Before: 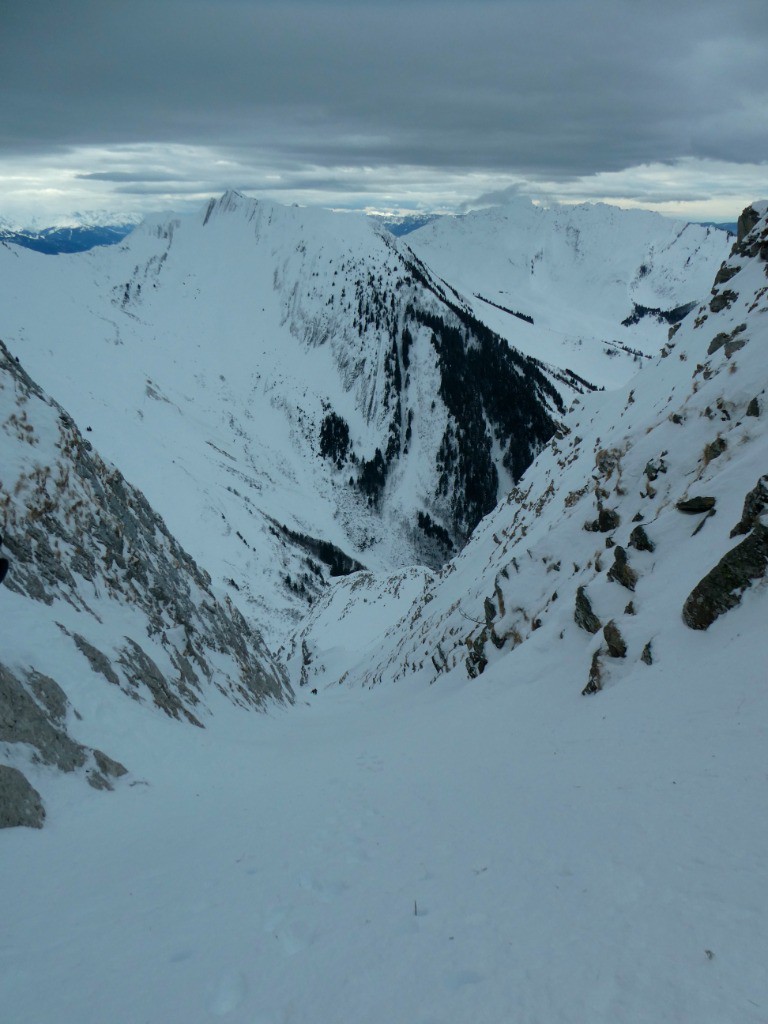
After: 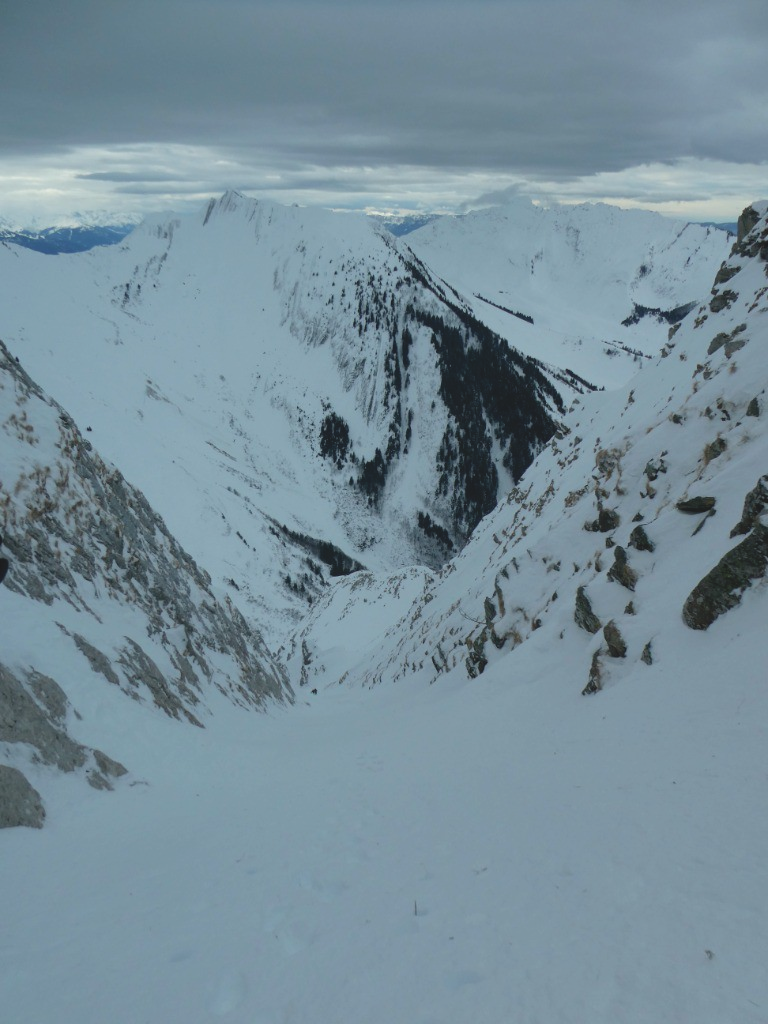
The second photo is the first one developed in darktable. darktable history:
contrast brightness saturation: contrast -0.163, brightness 0.051, saturation -0.136
